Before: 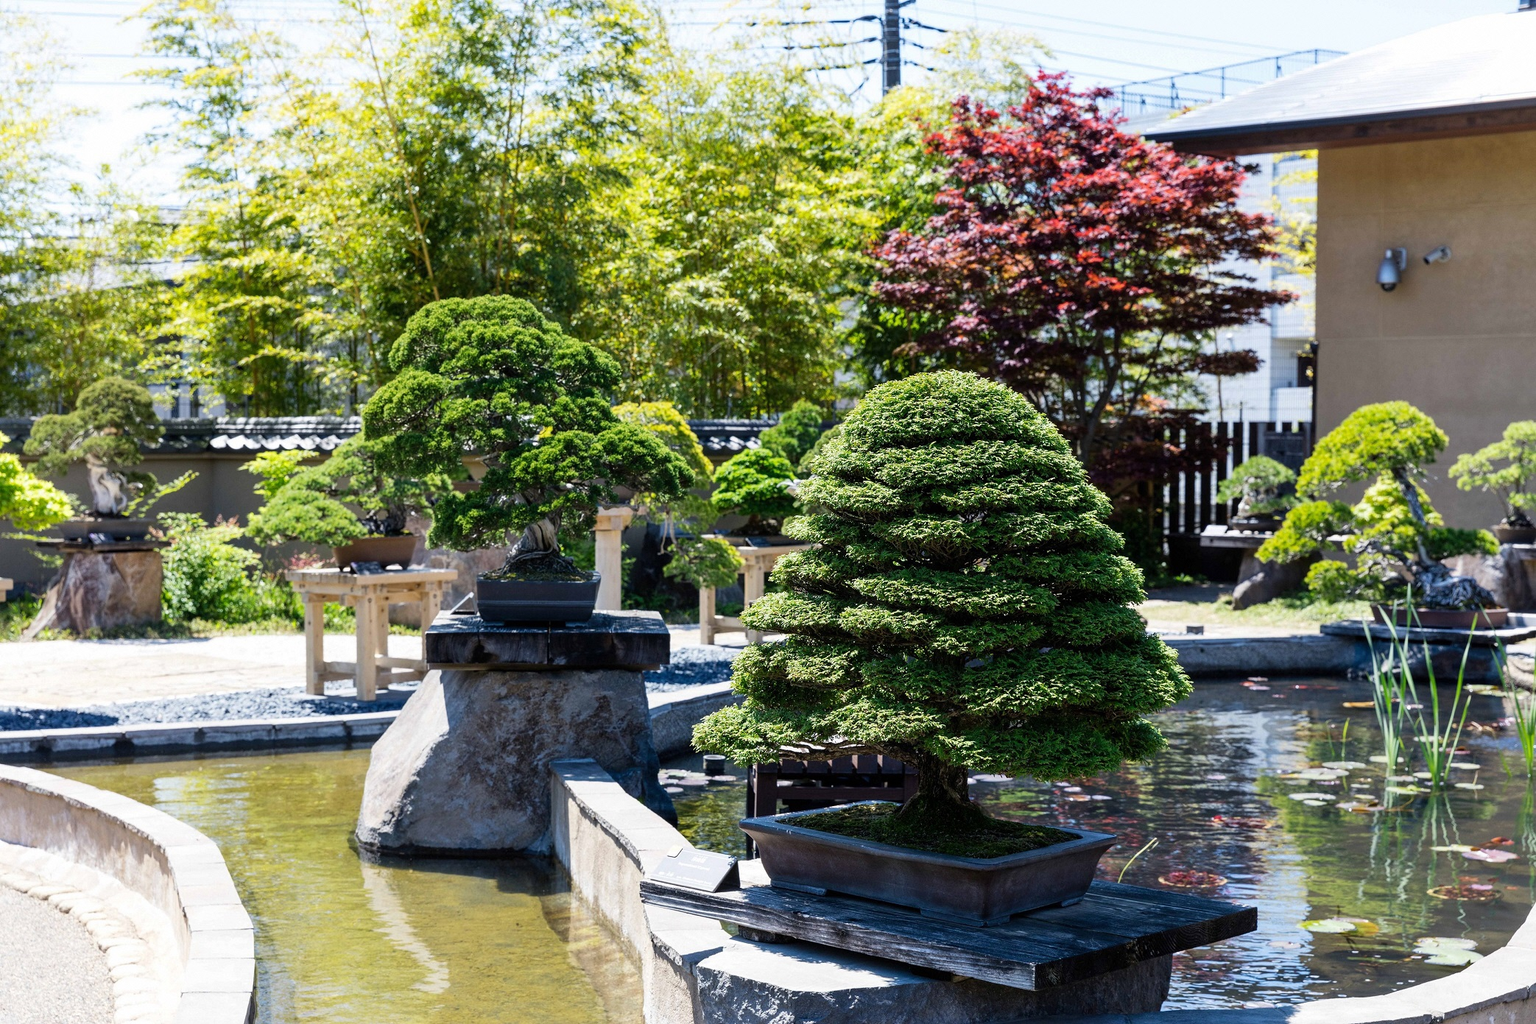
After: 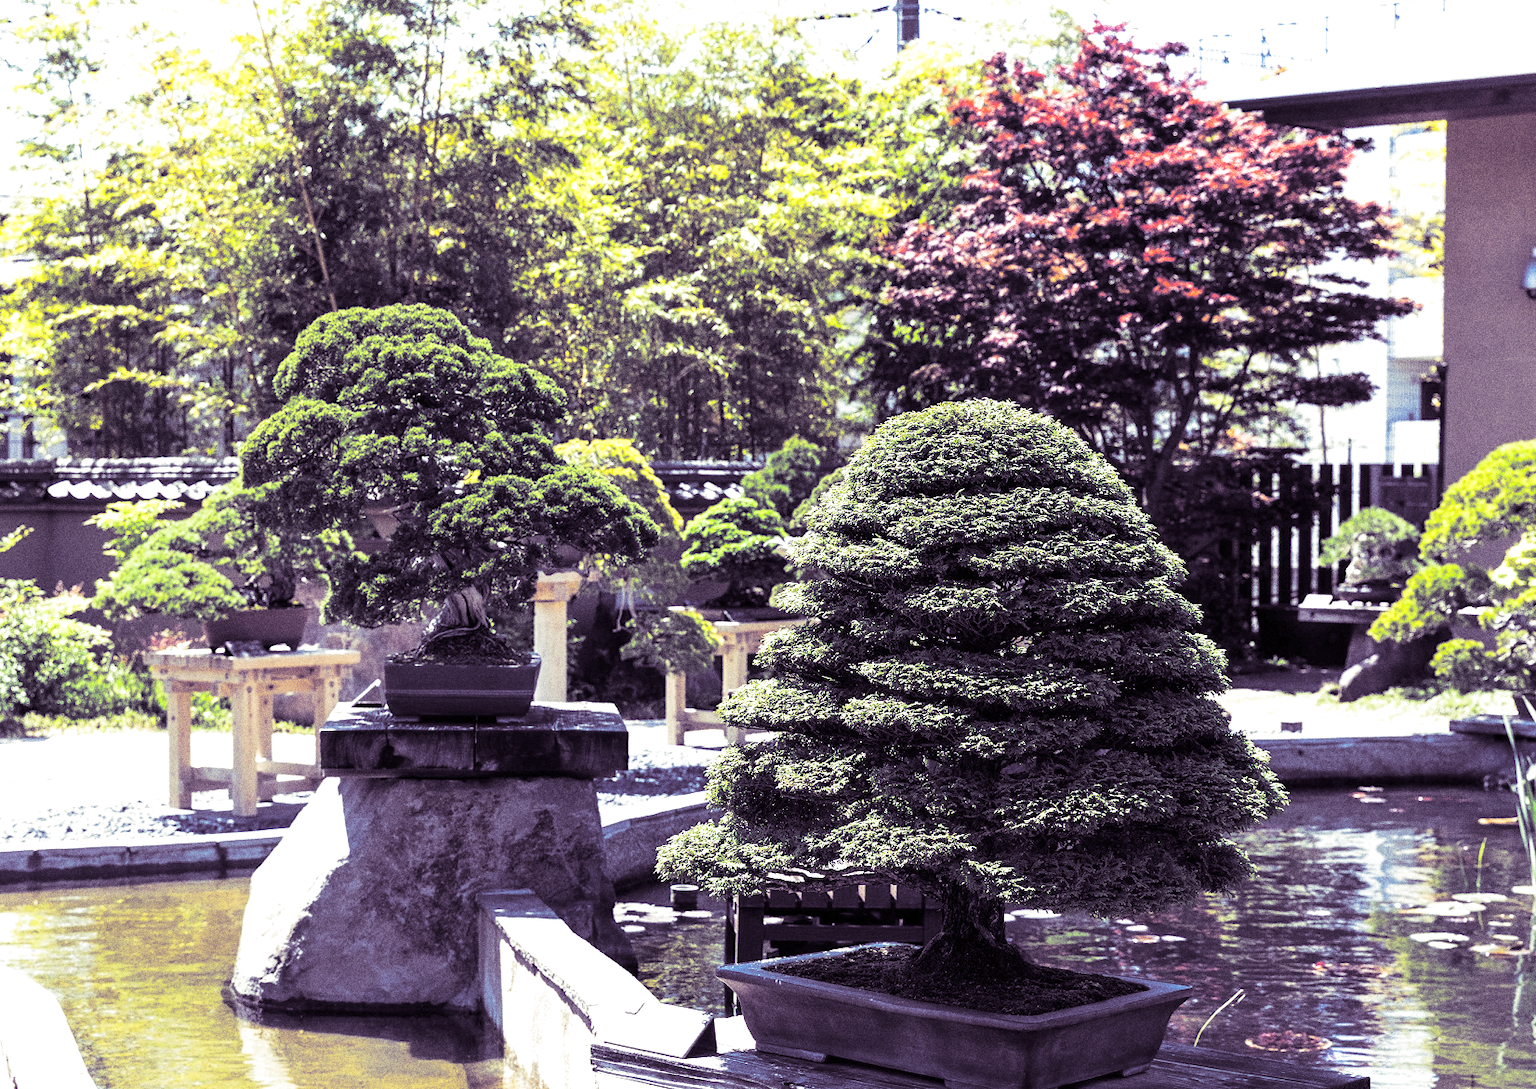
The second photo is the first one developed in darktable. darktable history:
split-toning: shadows › hue 266.4°, shadows › saturation 0.4, highlights › hue 61.2°, highlights › saturation 0.3, compress 0%
crop: left 11.225%, top 5.381%, right 9.565%, bottom 10.314%
grain: coarseness 0.09 ISO, strength 40%
exposure: exposure 0.648 EV, compensate highlight preservation false
